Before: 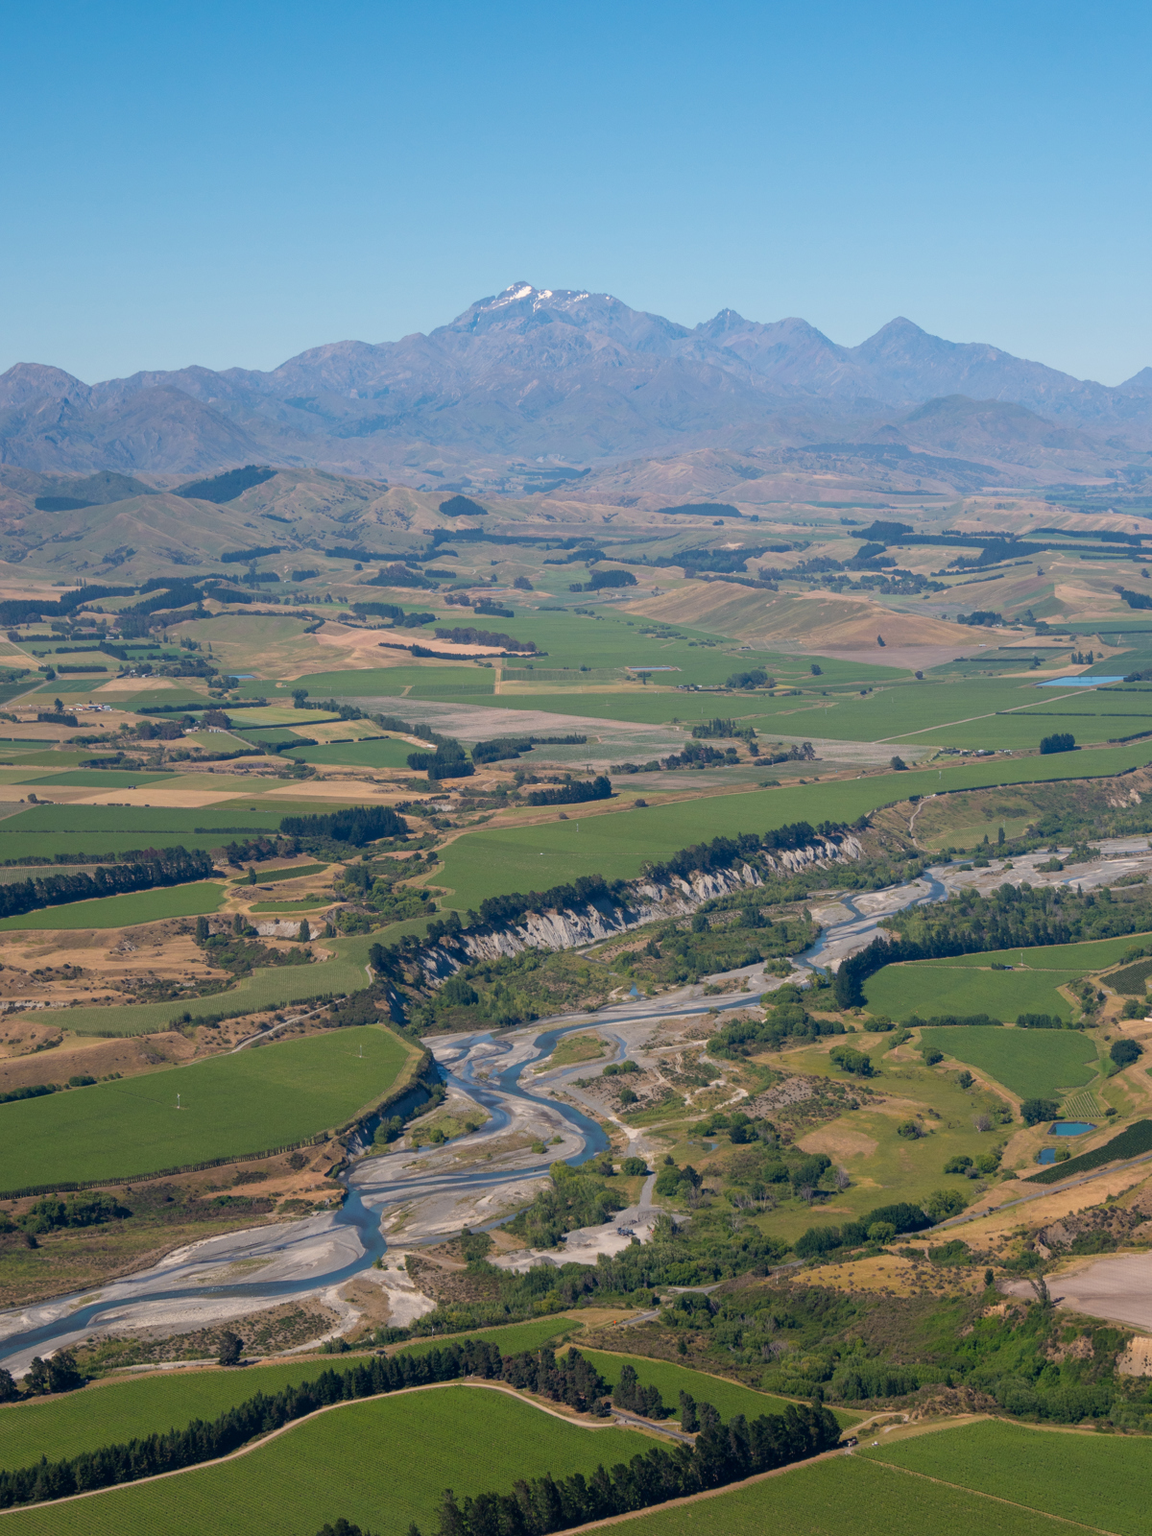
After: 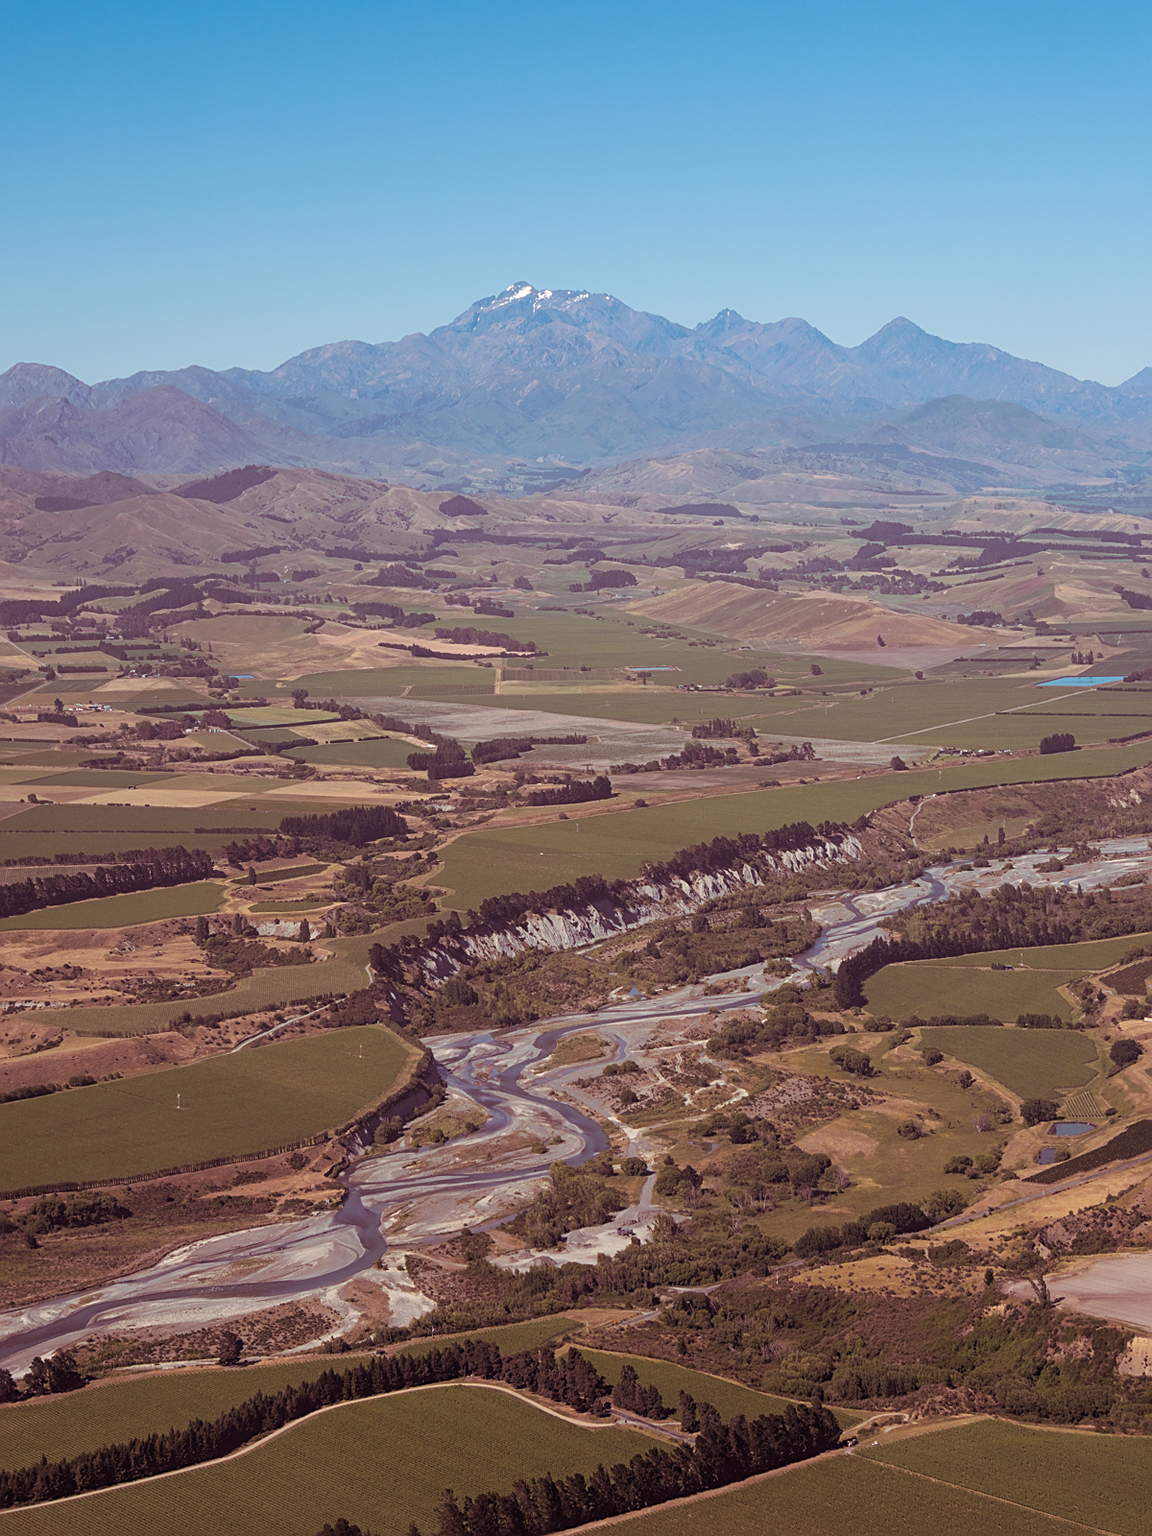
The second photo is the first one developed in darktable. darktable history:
sharpen: on, module defaults
split-toning: shadows › hue 360°
